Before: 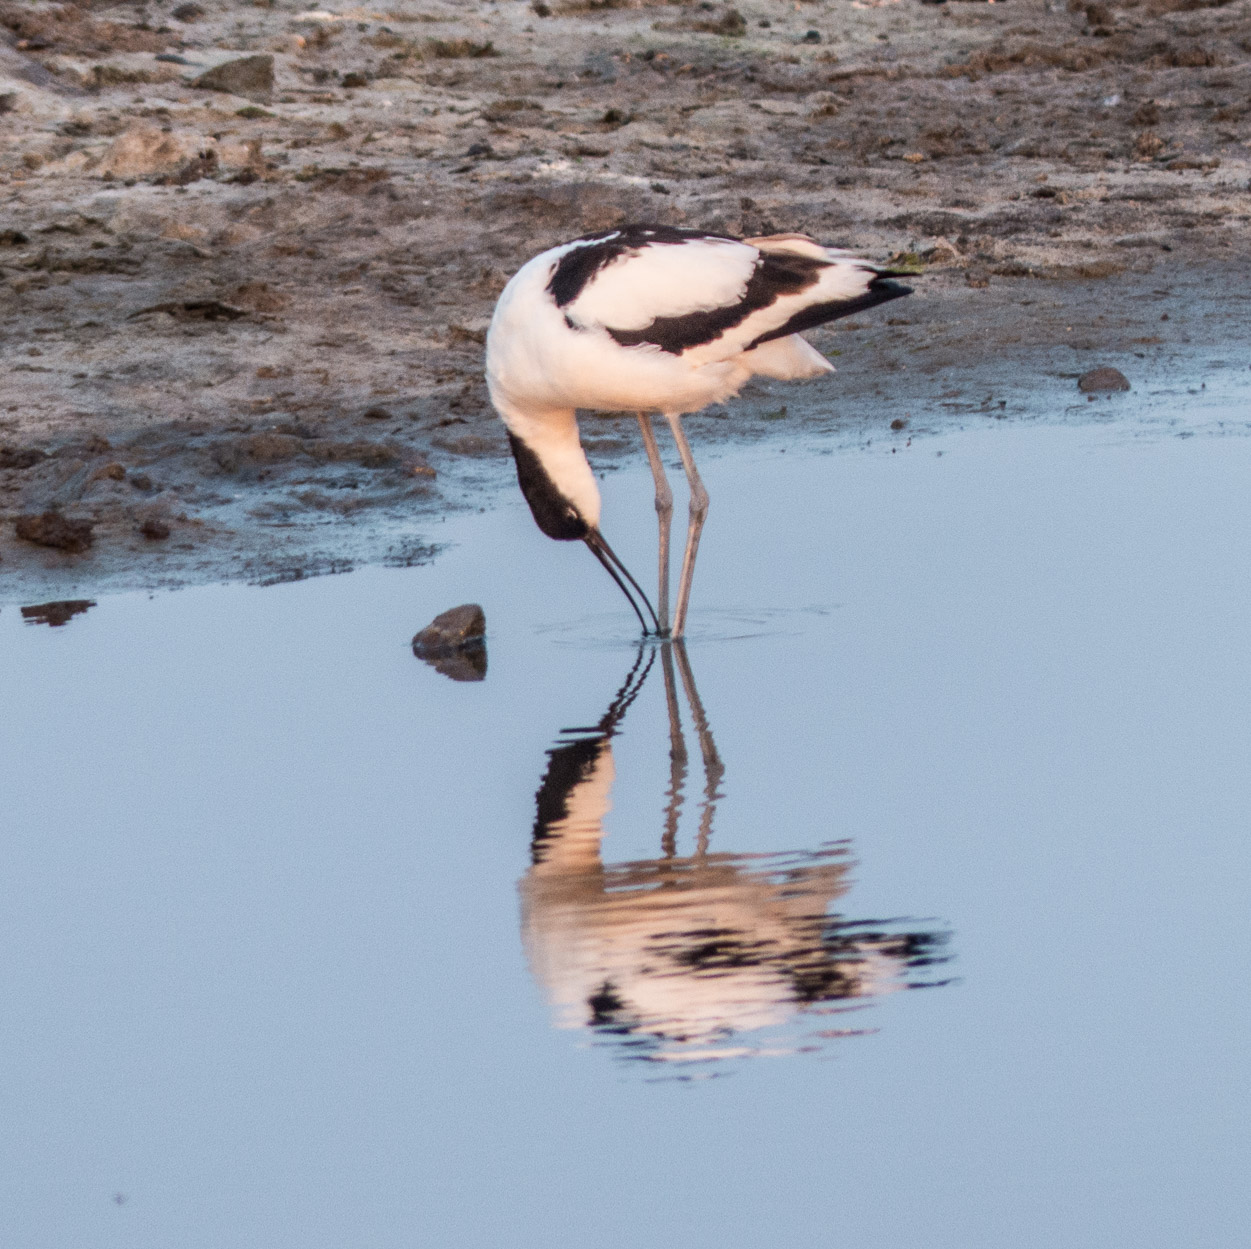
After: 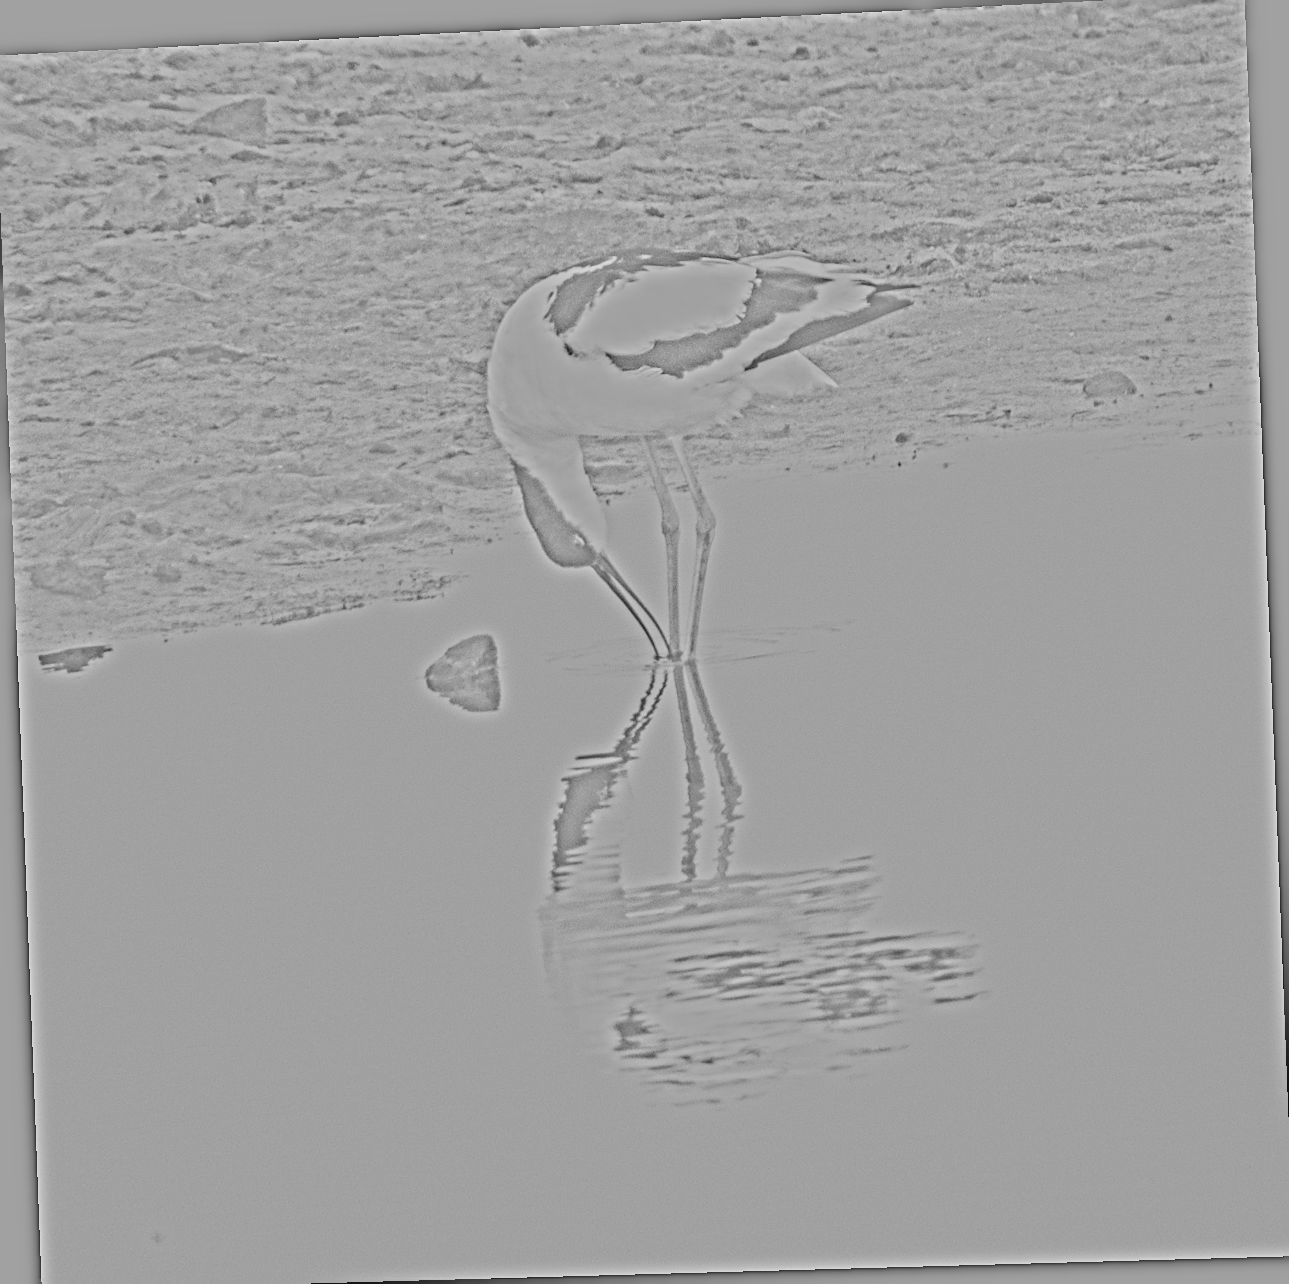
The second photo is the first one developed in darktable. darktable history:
crop: left 0.434%, top 0.485%, right 0.244%, bottom 0.386%
color calibration: output gray [0.18, 0.41, 0.41, 0], gray › normalize channels true, illuminant same as pipeline (D50), adaptation XYZ, x 0.346, y 0.359, gamut compression 0
tone curve: curves: ch0 [(0, 0) (0.003, 0.004) (0.011, 0.006) (0.025, 0.011) (0.044, 0.017) (0.069, 0.029) (0.1, 0.047) (0.136, 0.07) (0.177, 0.121) (0.224, 0.182) (0.277, 0.257) (0.335, 0.342) (0.399, 0.432) (0.468, 0.526) (0.543, 0.621) (0.623, 0.711) (0.709, 0.792) (0.801, 0.87) (0.898, 0.951) (1, 1)], preserve colors none
sharpen: on, module defaults
filmic rgb: black relative exposure -7.65 EV, white relative exposure 4.56 EV, hardness 3.61
highpass: sharpness 25.84%, contrast boost 14.94%
contrast brightness saturation: brightness 0.13
rotate and perspective: rotation -2.22°, lens shift (horizontal) -0.022, automatic cropping off
